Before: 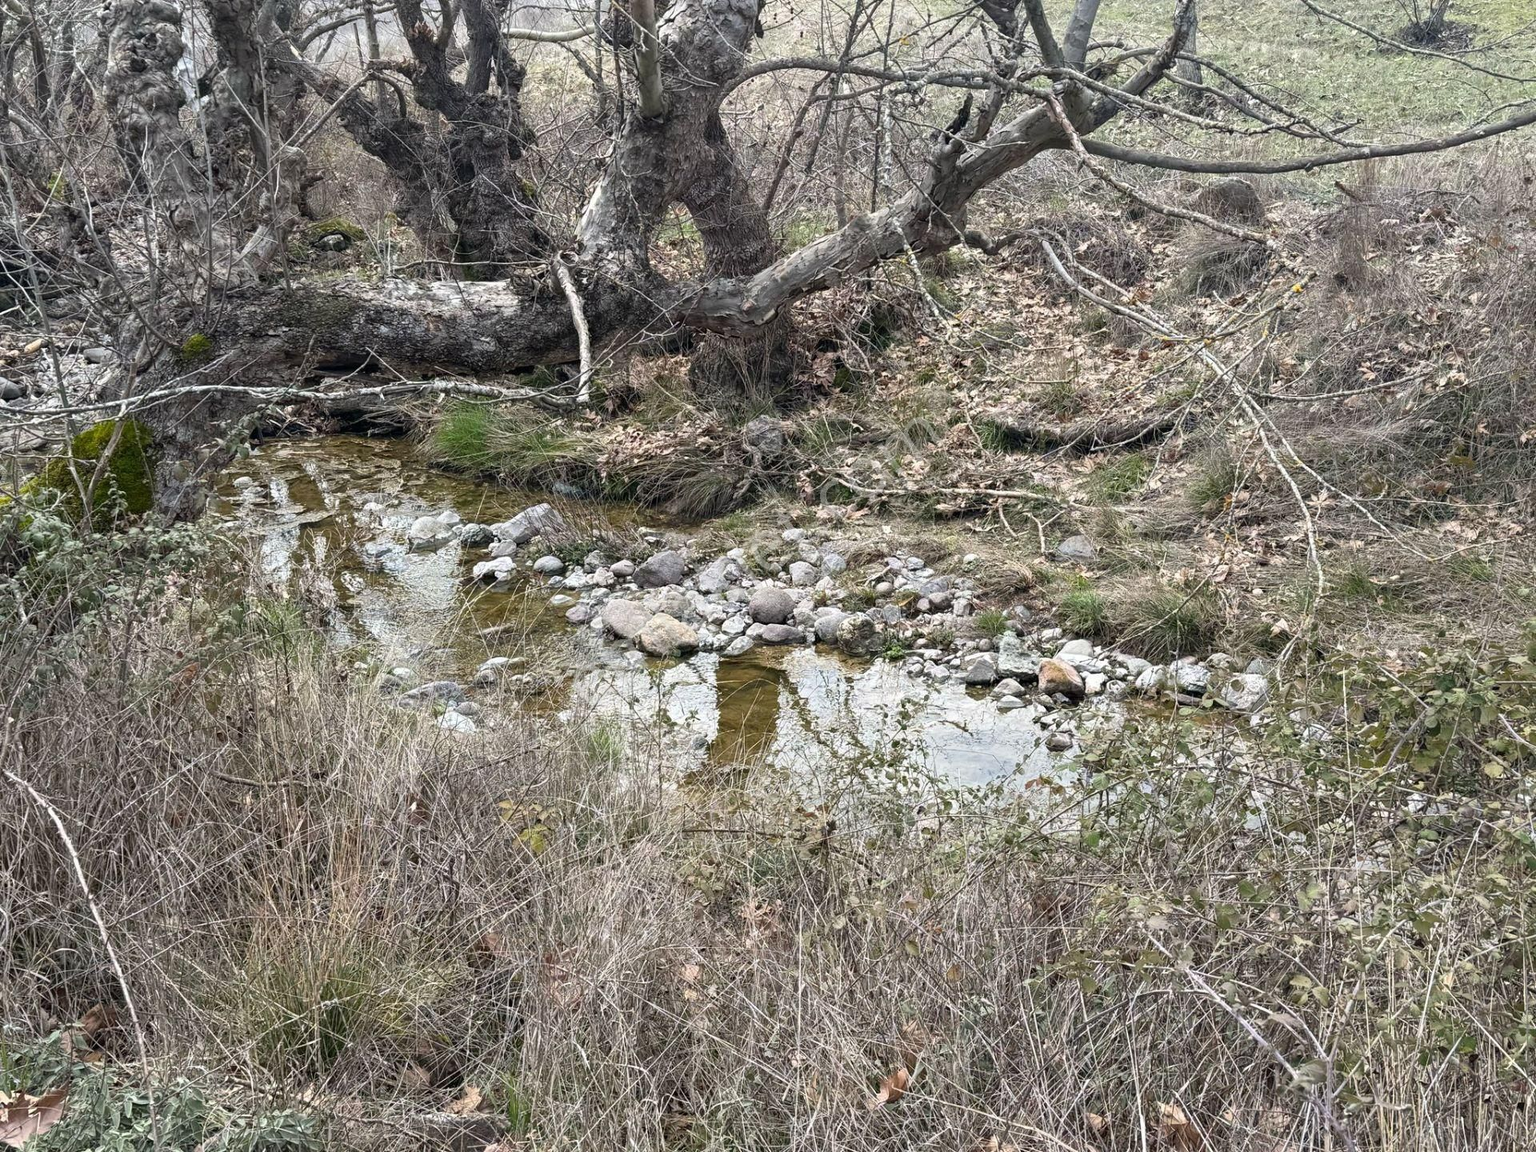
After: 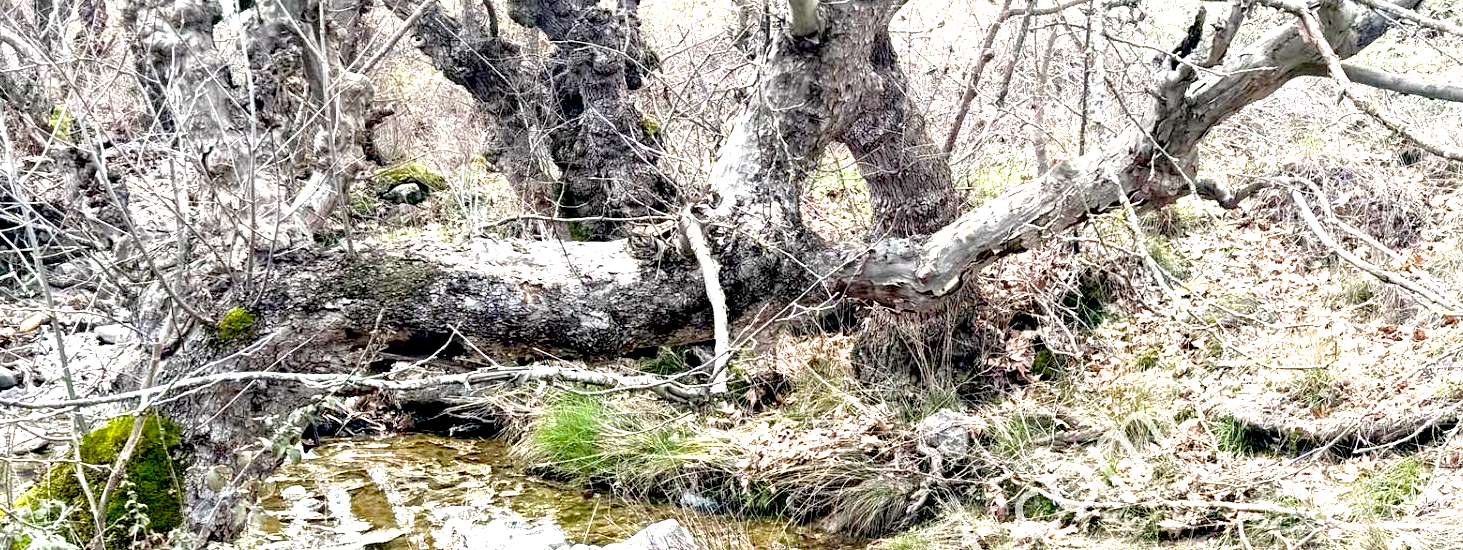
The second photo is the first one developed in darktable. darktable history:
exposure: black level correction 0.015, exposure 1.791 EV, compensate highlight preservation false
crop: left 0.554%, top 7.649%, right 23.232%, bottom 54.137%
